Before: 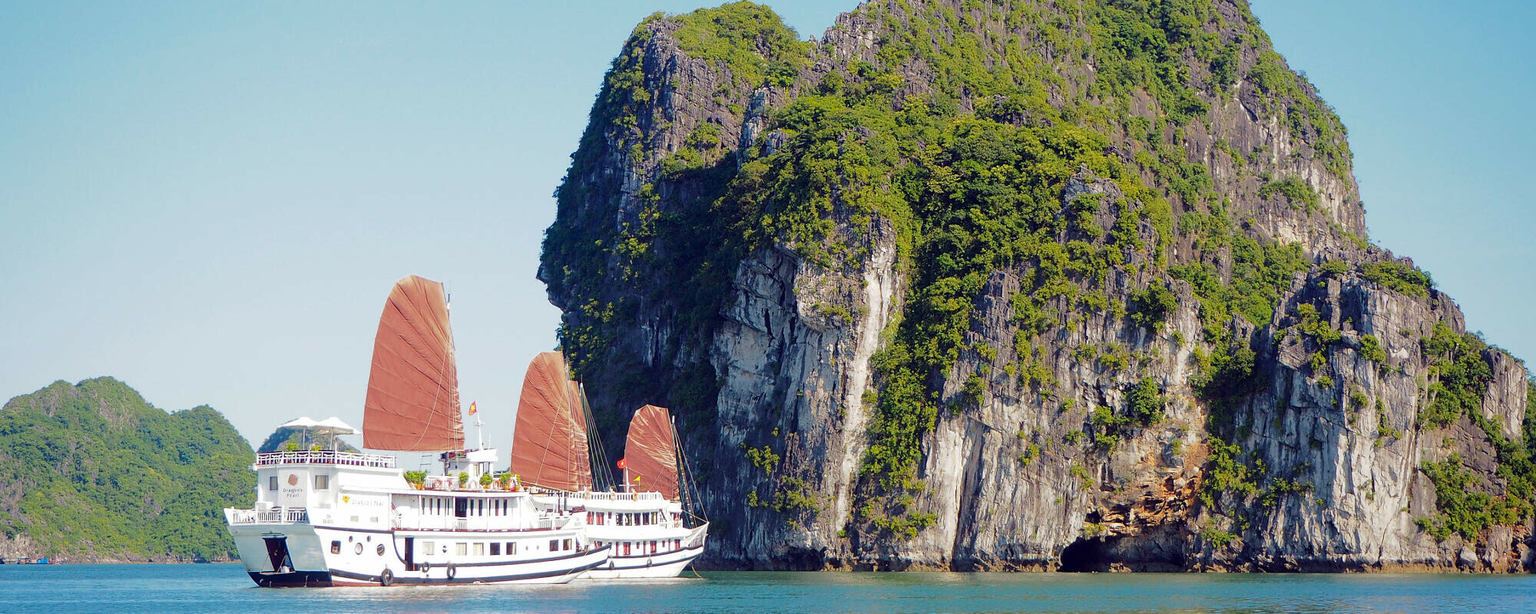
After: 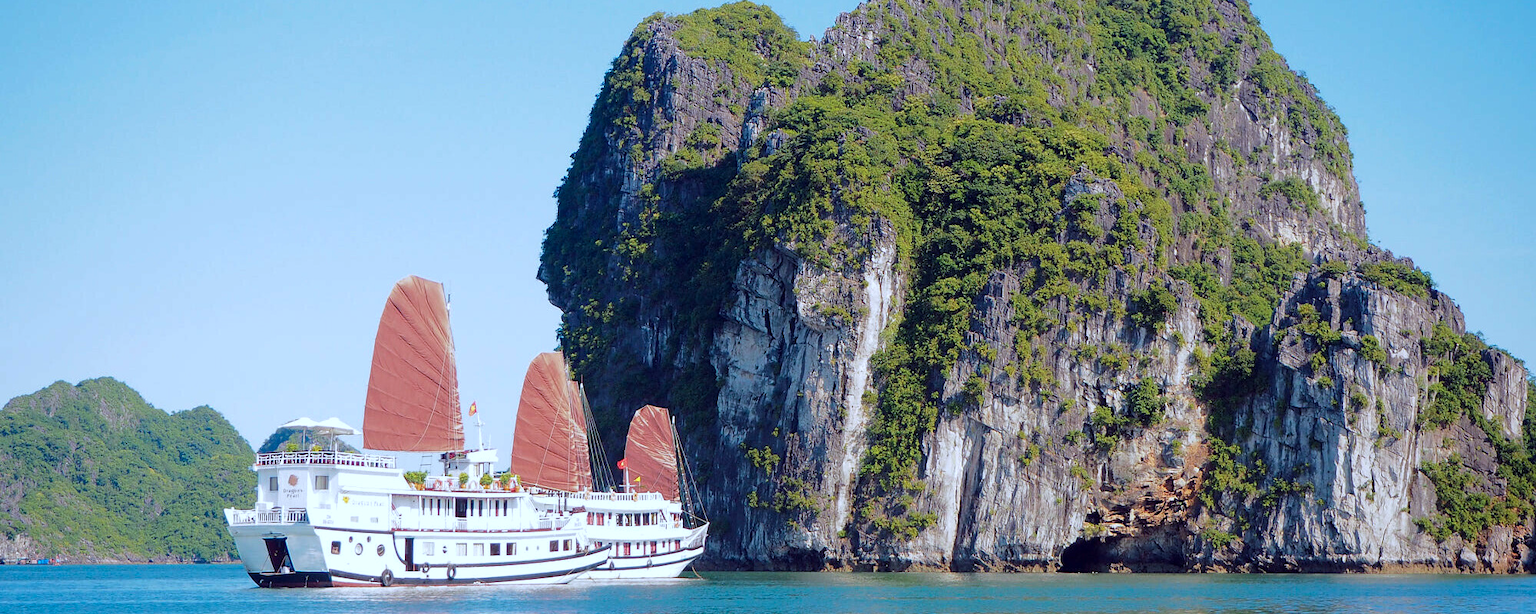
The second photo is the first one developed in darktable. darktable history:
color correction: highlights a* -1.84, highlights b* -18.35
